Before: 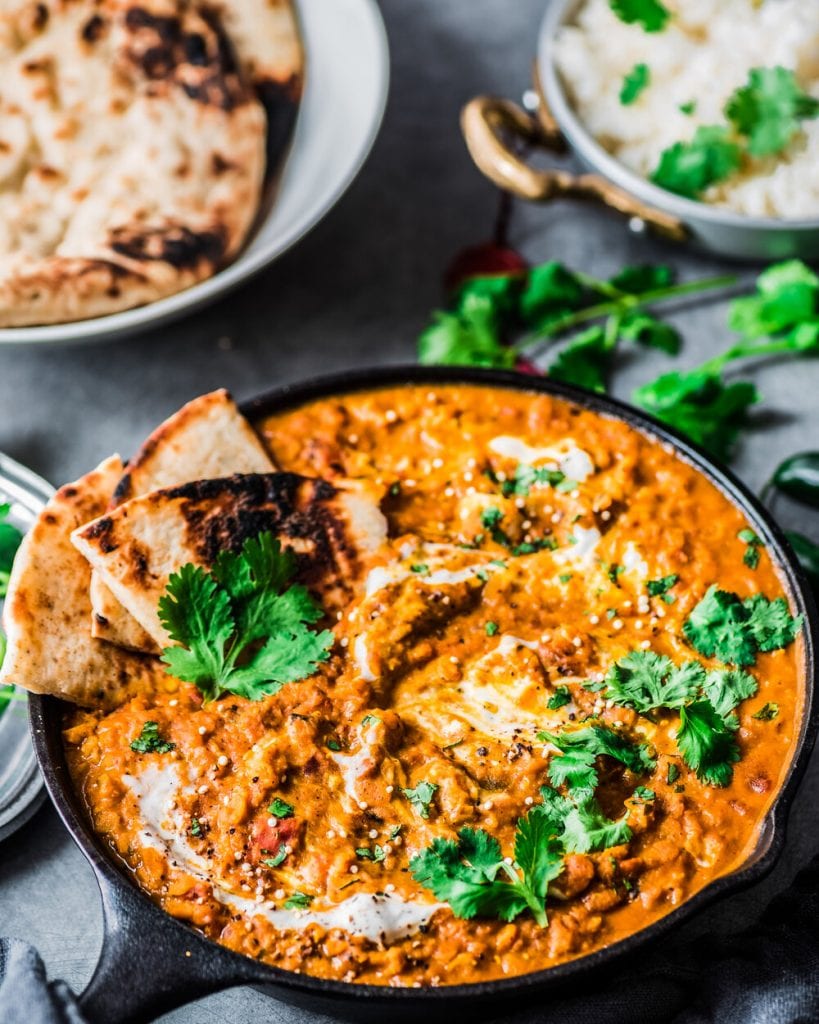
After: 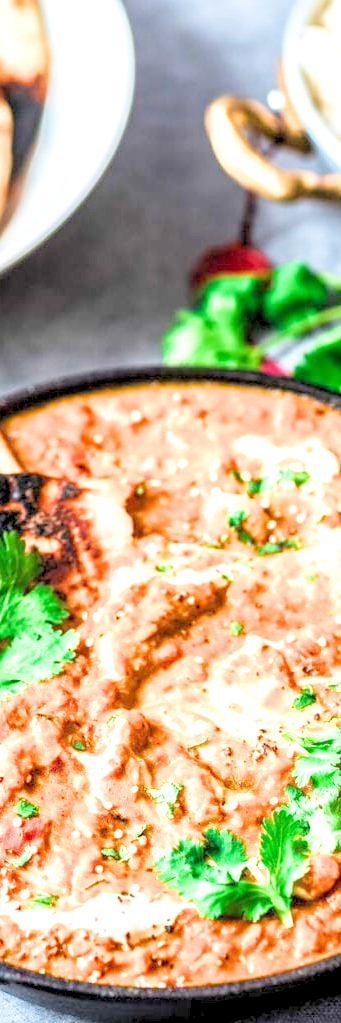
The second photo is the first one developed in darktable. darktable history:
exposure: compensate highlight preservation false
levels: black 3.83%, white 90.64%, levels [0.044, 0.416, 0.908]
crop: left 31.229%, right 27.105%
filmic rgb: middle gray luminance 4.29%, black relative exposure -13 EV, white relative exposure 5 EV, threshold 6 EV, target black luminance 0%, hardness 5.19, latitude 59.69%, contrast 0.767, highlights saturation mix 5%, shadows ↔ highlights balance 25.95%, add noise in highlights 0, color science v3 (2019), use custom middle-gray values true, iterations of high-quality reconstruction 0, contrast in highlights soft, enable highlight reconstruction true
